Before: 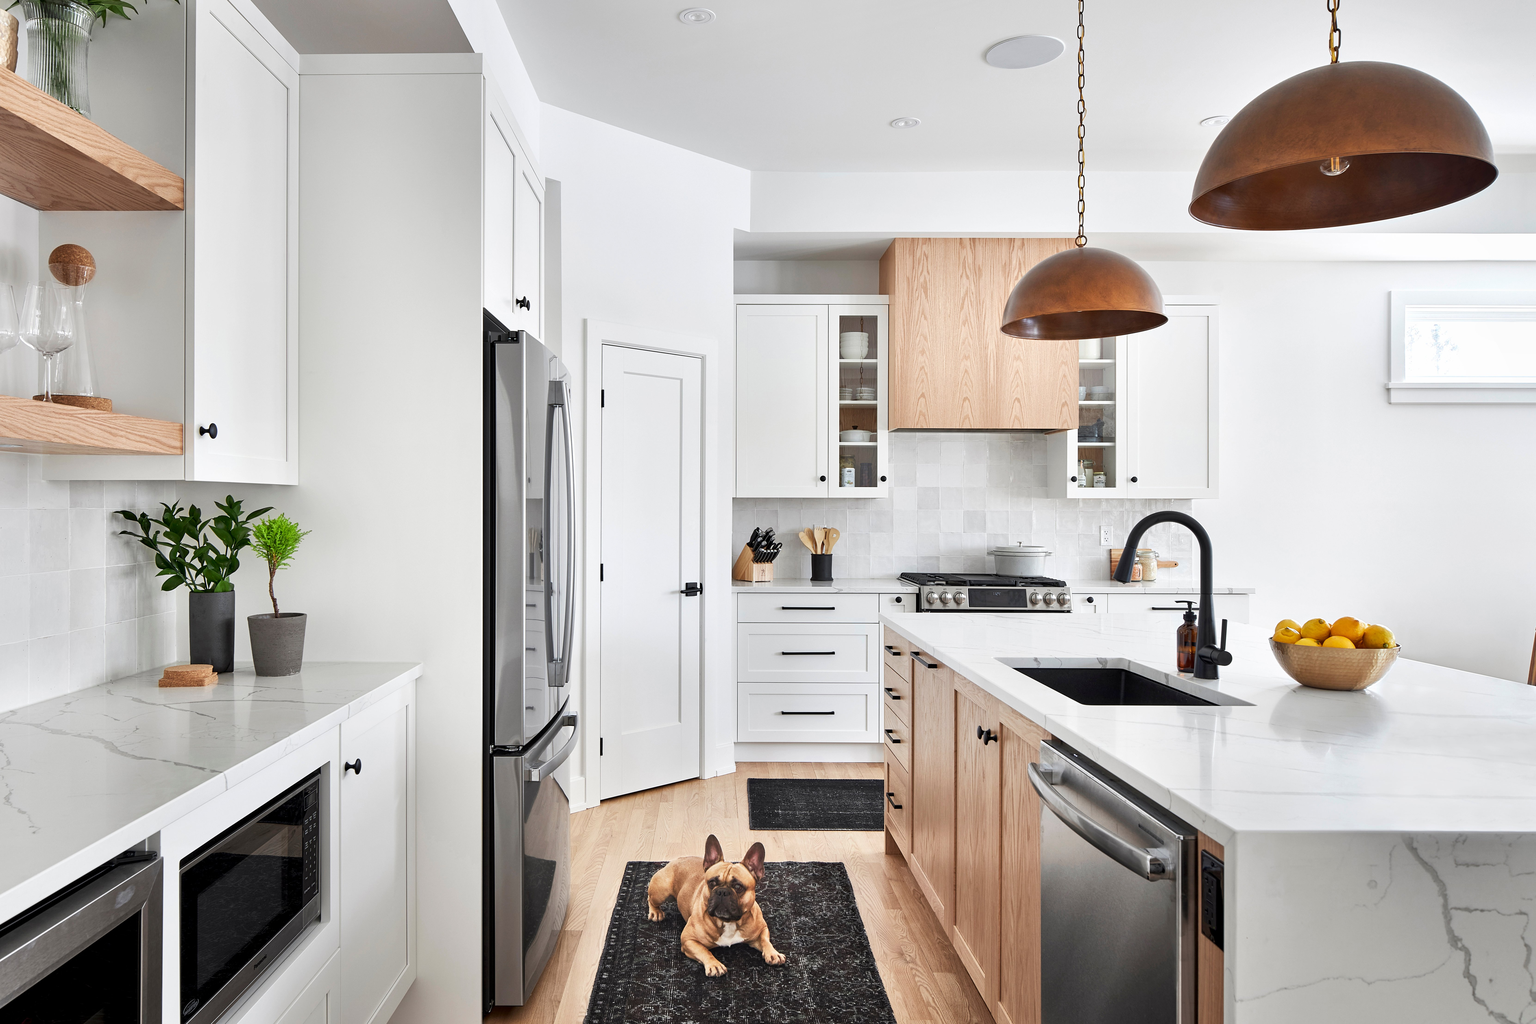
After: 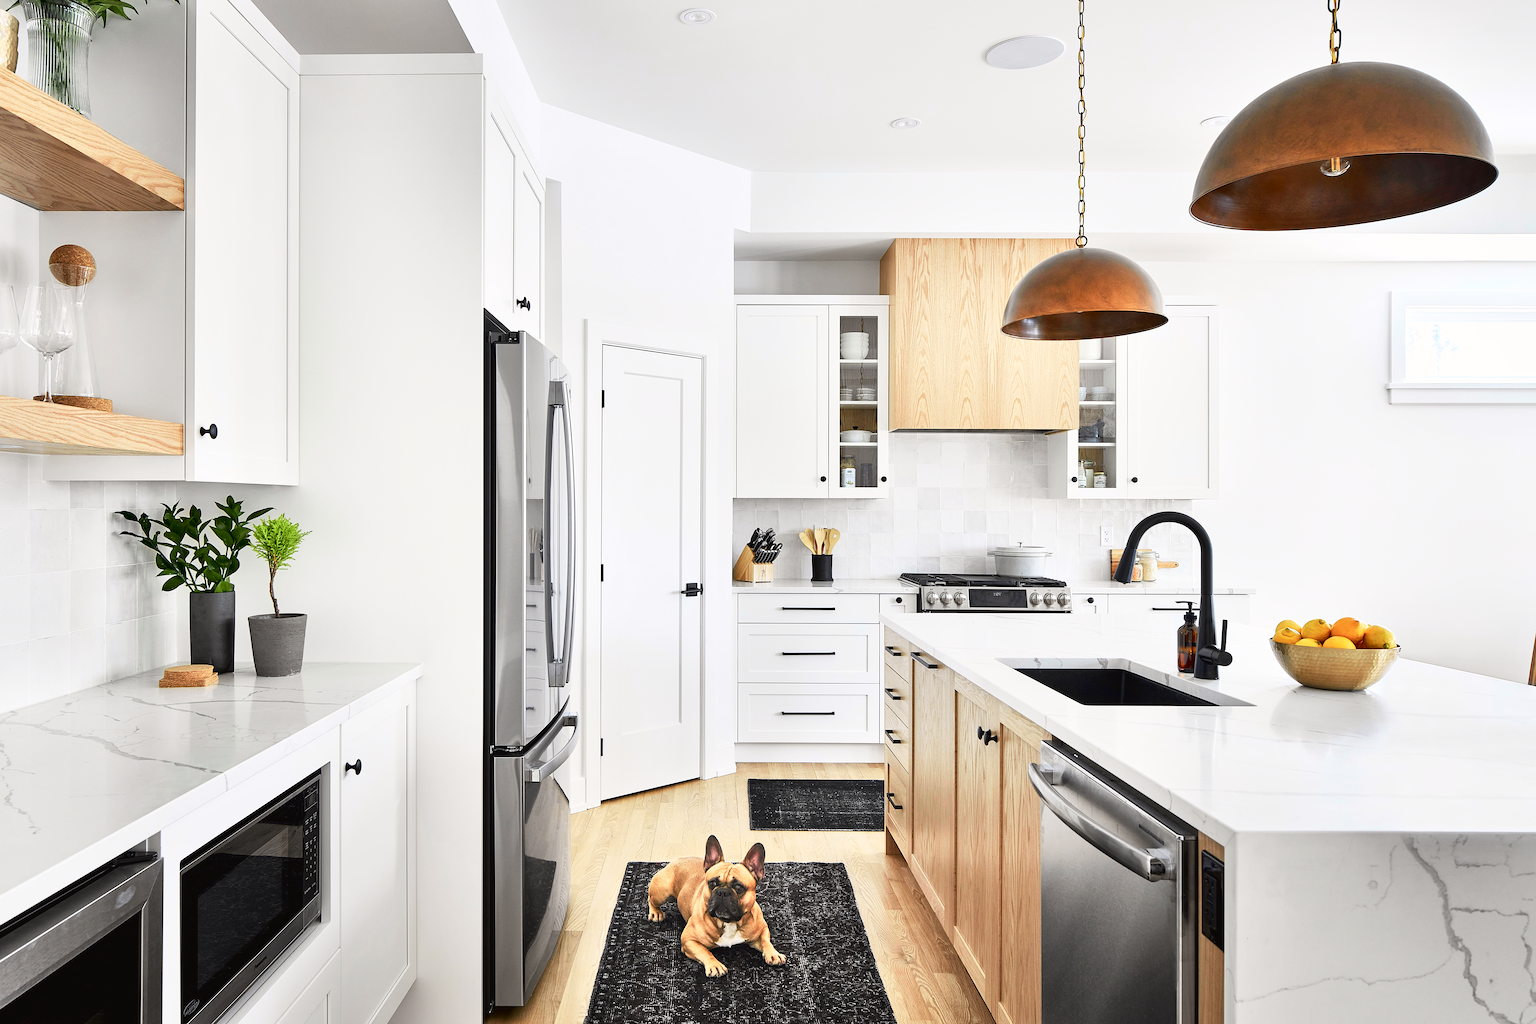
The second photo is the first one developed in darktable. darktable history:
tone curve: curves: ch0 [(0, 0.024) (0.049, 0.038) (0.176, 0.162) (0.311, 0.337) (0.416, 0.471) (0.565, 0.658) (0.817, 0.911) (1, 1)]; ch1 [(0, 0) (0.339, 0.358) (0.445, 0.439) (0.476, 0.47) (0.504, 0.504) (0.53, 0.511) (0.557, 0.558) (0.627, 0.664) (0.728, 0.786) (1, 1)]; ch2 [(0, 0) (0.327, 0.324) (0.417, 0.44) (0.46, 0.453) (0.502, 0.504) (0.526, 0.52) (0.549, 0.561) (0.619, 0.657) (0.76, 0.765) (1, 1)], color space Lab, independent channels, preserve colors none
sharpen: on, module defaults
